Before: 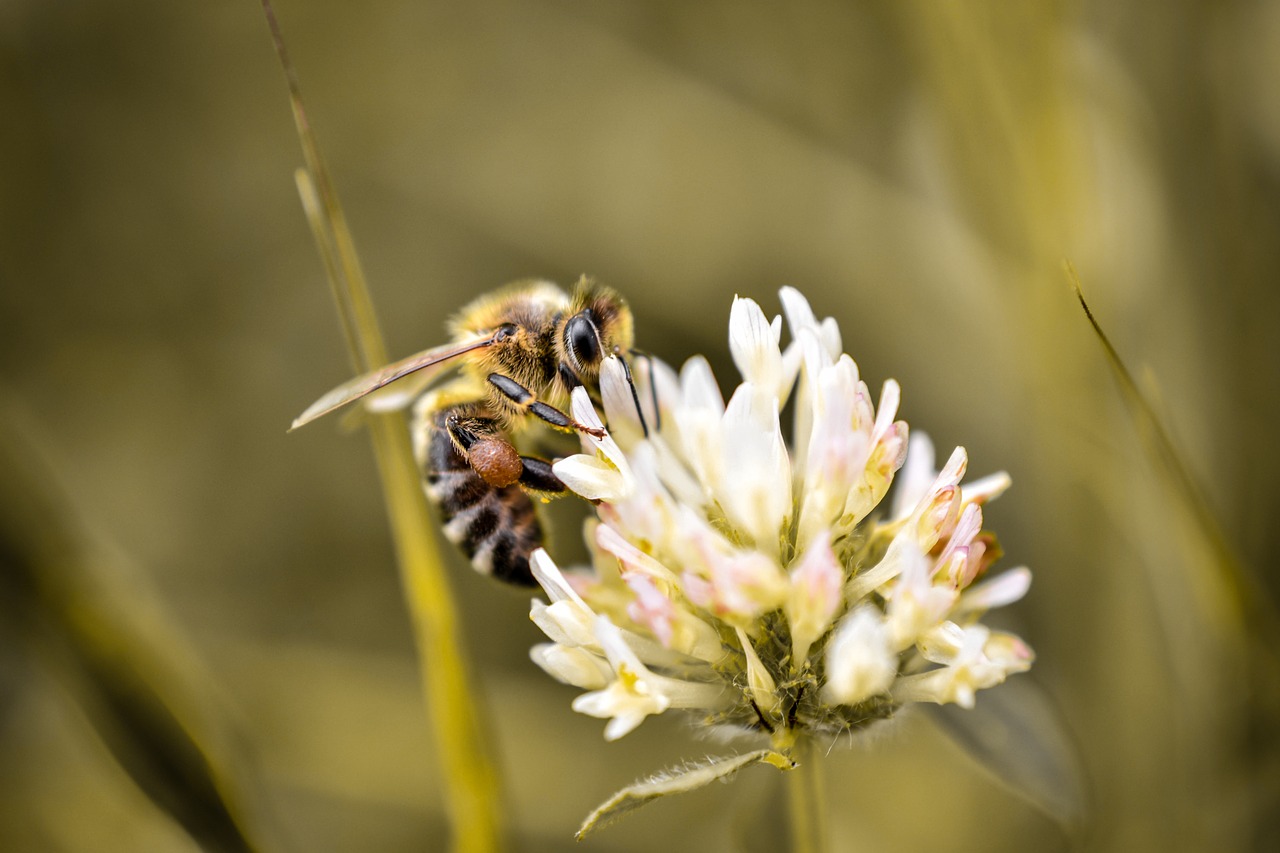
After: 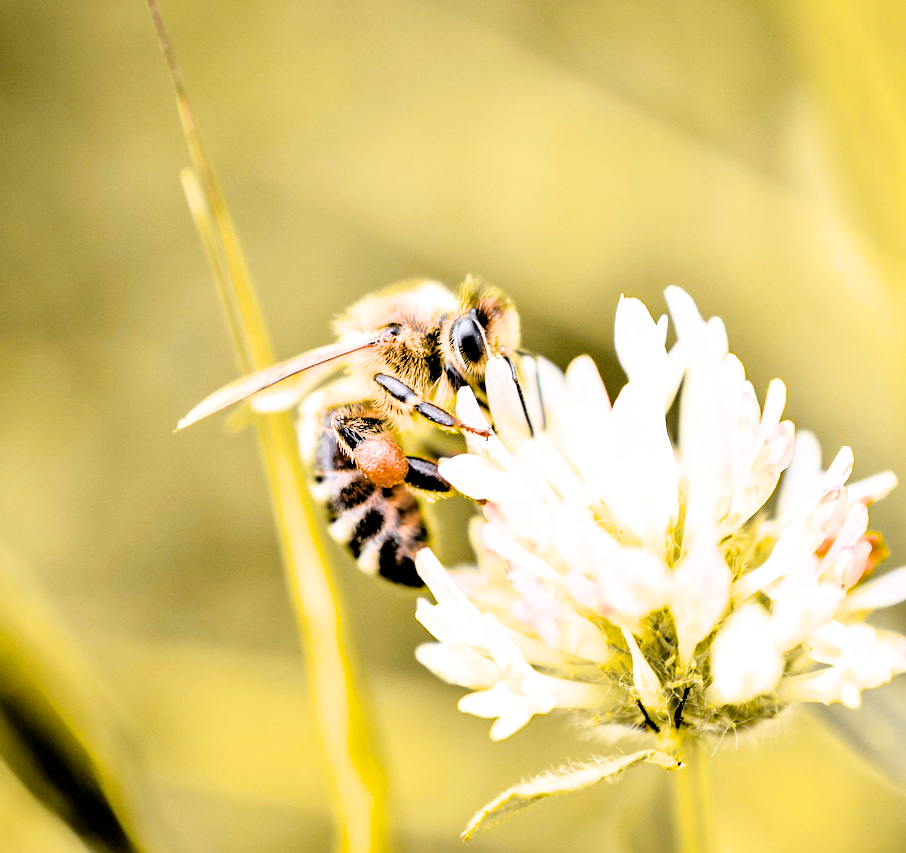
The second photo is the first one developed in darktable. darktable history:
exposure: black level correction 0.005, exposure 2.086 EV, compensate exposure bias true, compensate highlight preservation false
crop and rotate: left 8.952%, right 20.205%
filmic rgb: black relative exposure -4.39 EV, white relative exposure 5.01 EV, hardness 2.2, latitude 40.77%, contrast 1.157, highlights saturation mix 10.32%, shadows ↔ highlights balance 0.786%, color science v6 (2022)
